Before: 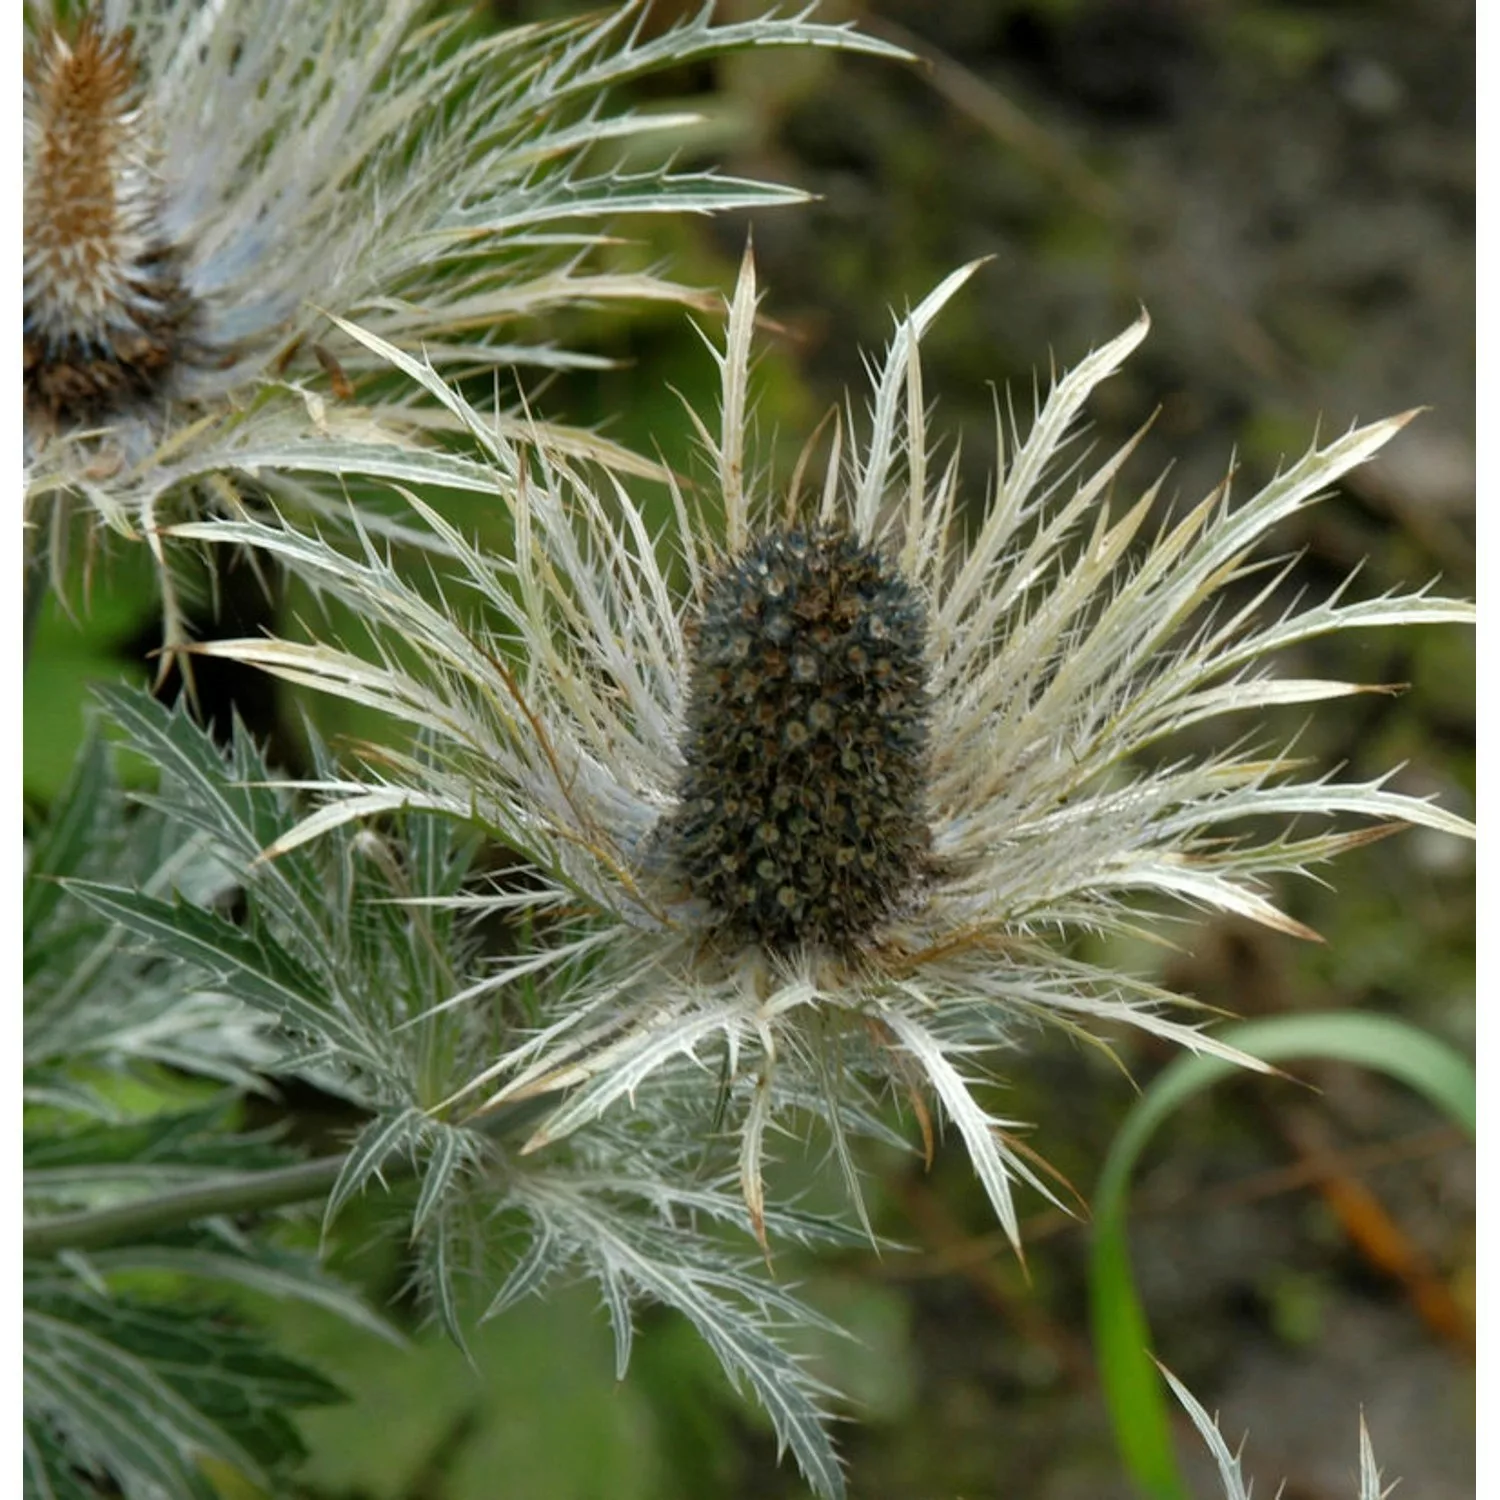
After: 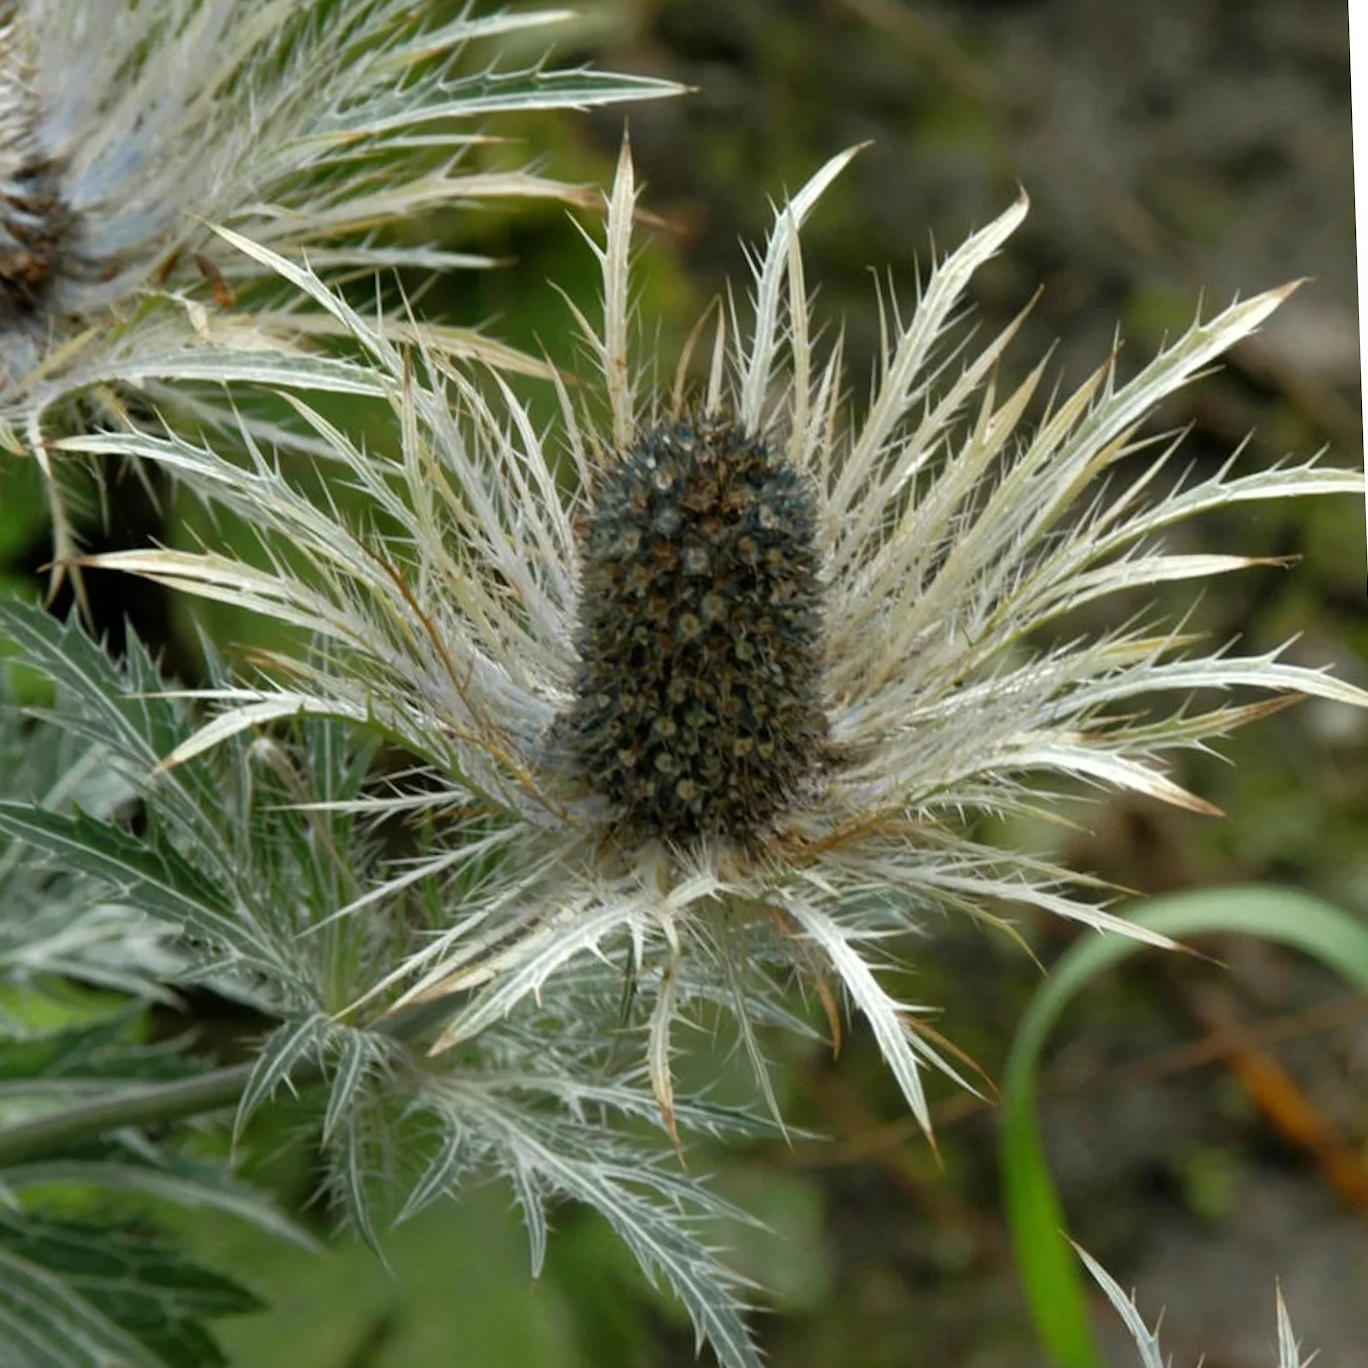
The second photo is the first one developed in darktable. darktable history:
crop and rotate: angle 1.96°, left 5.673%, top 5.673%
tone equalizer: on, module defaults
